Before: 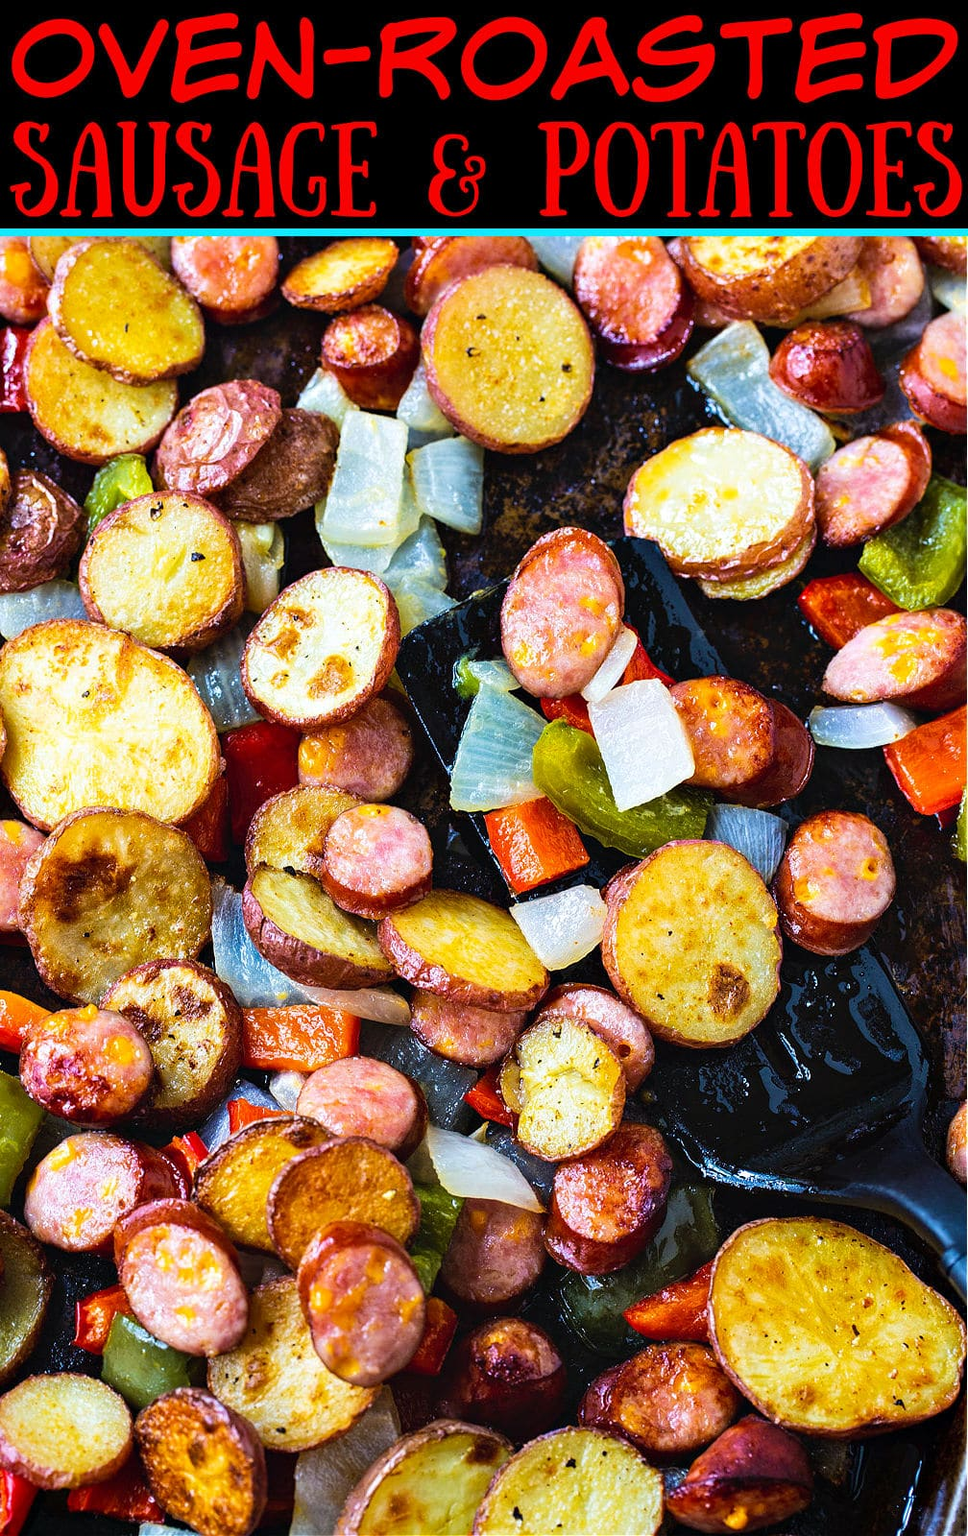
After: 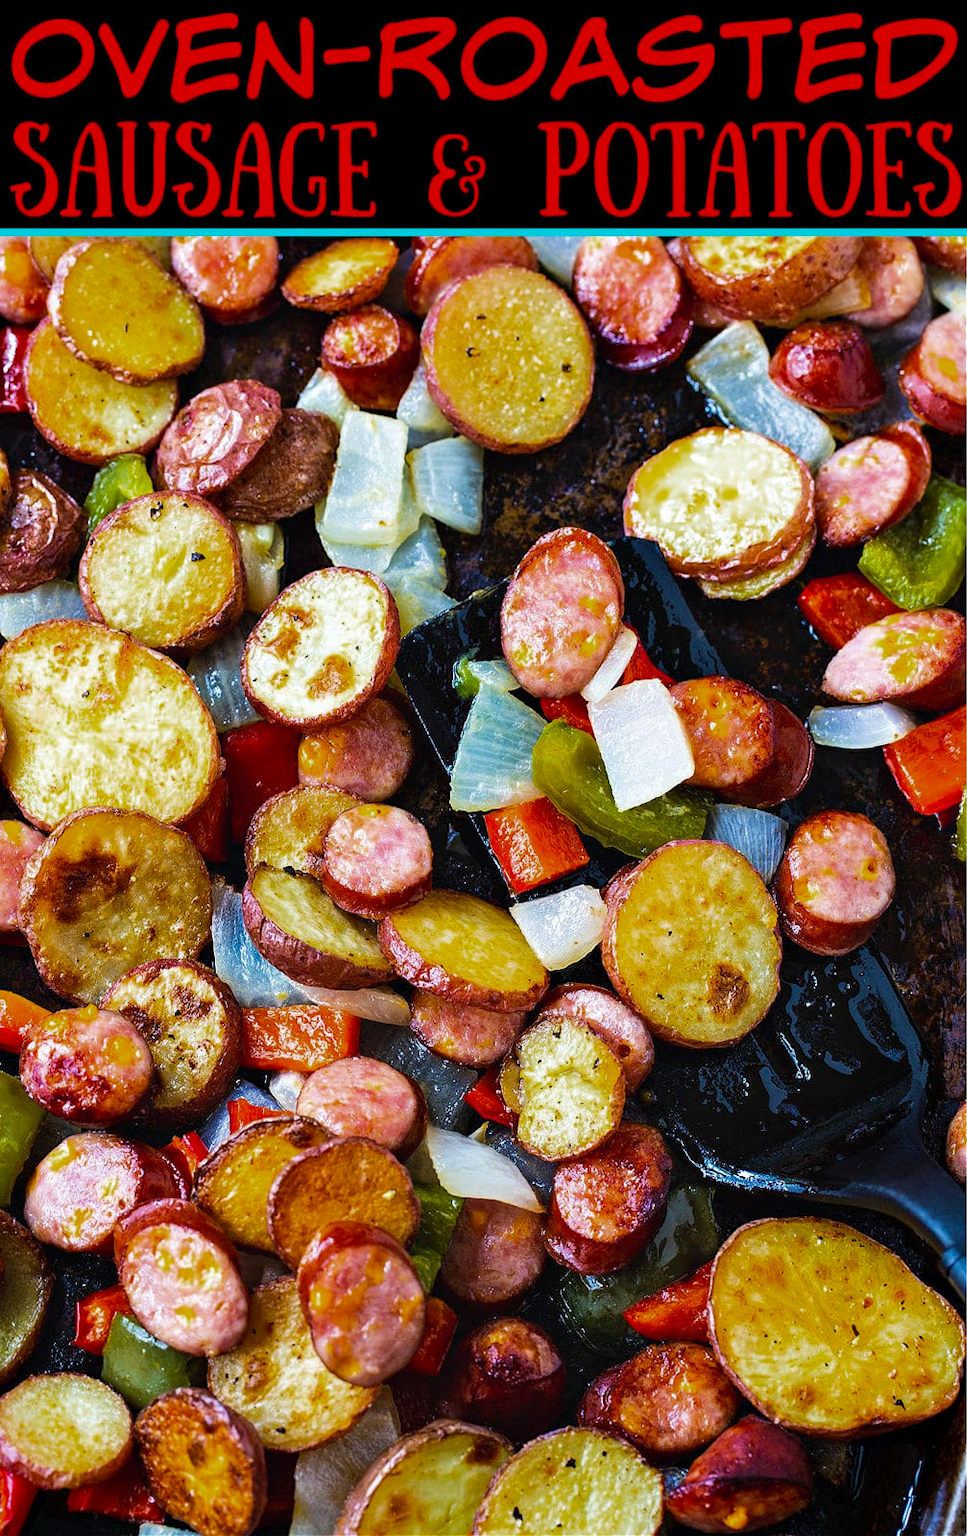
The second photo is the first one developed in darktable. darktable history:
exposure: black level correction 0.001, exposure 0.016 EV, compensate exposure bias true, compensate highlight preservation false
color zones: curves: ch0 [(0, 0.425) (0.143, 0.422) (0.286, 0.42) (0.429, 0.419) (0.571, 0.419) (0.714, 0.42) (0.857, 0.422) (1, 0.425)]
